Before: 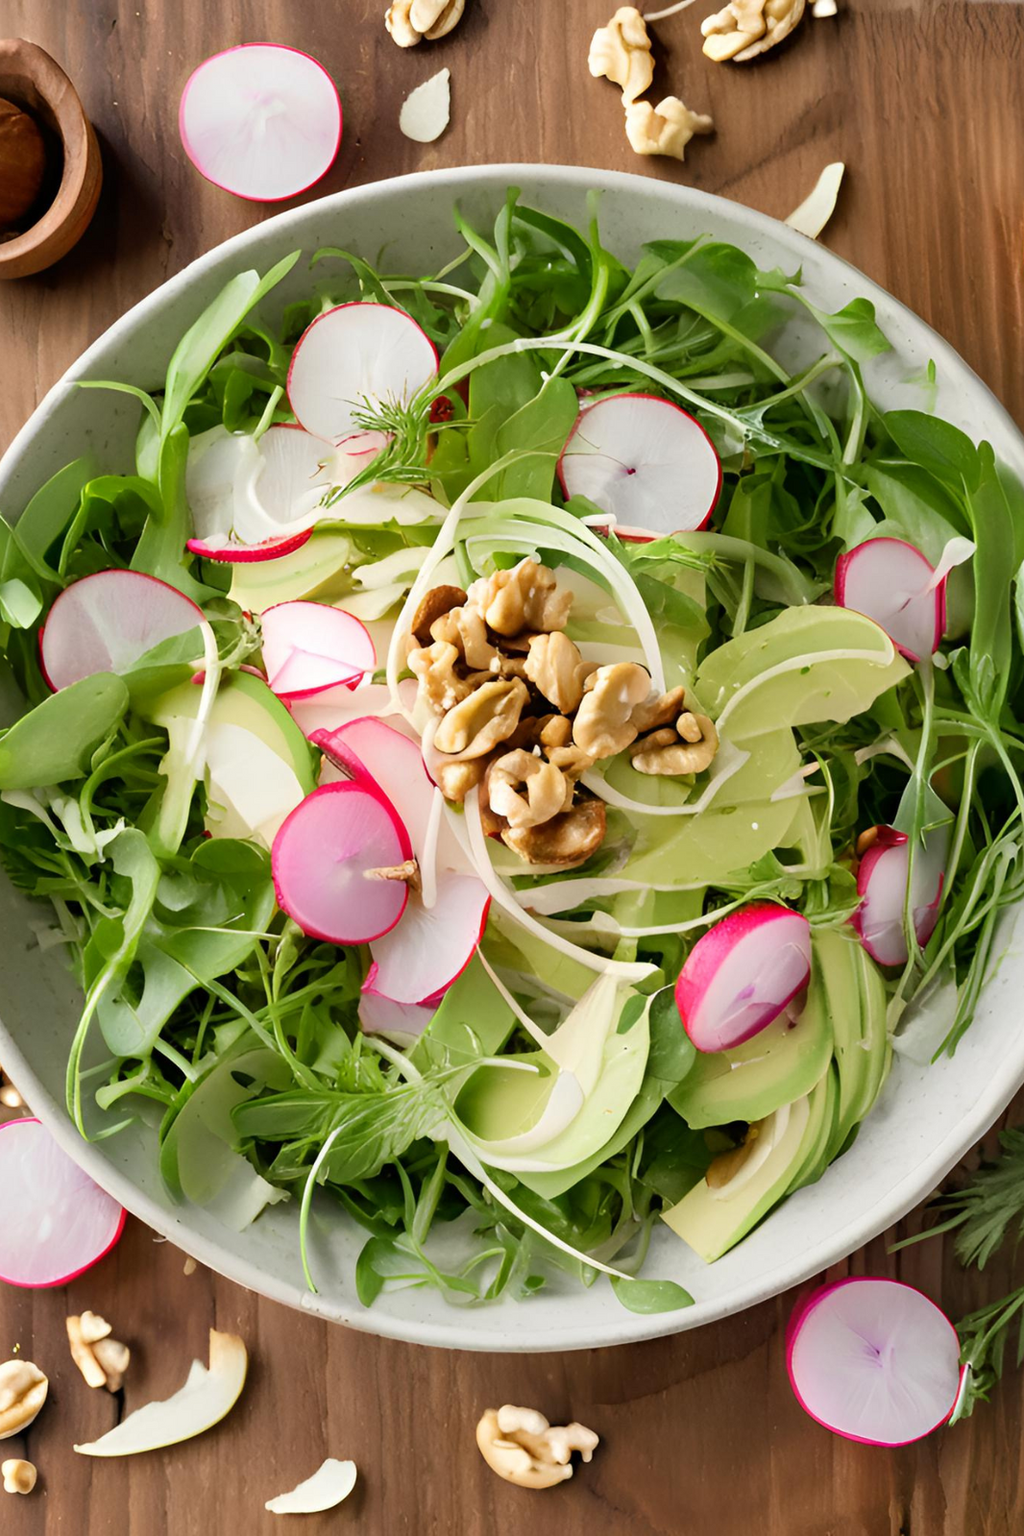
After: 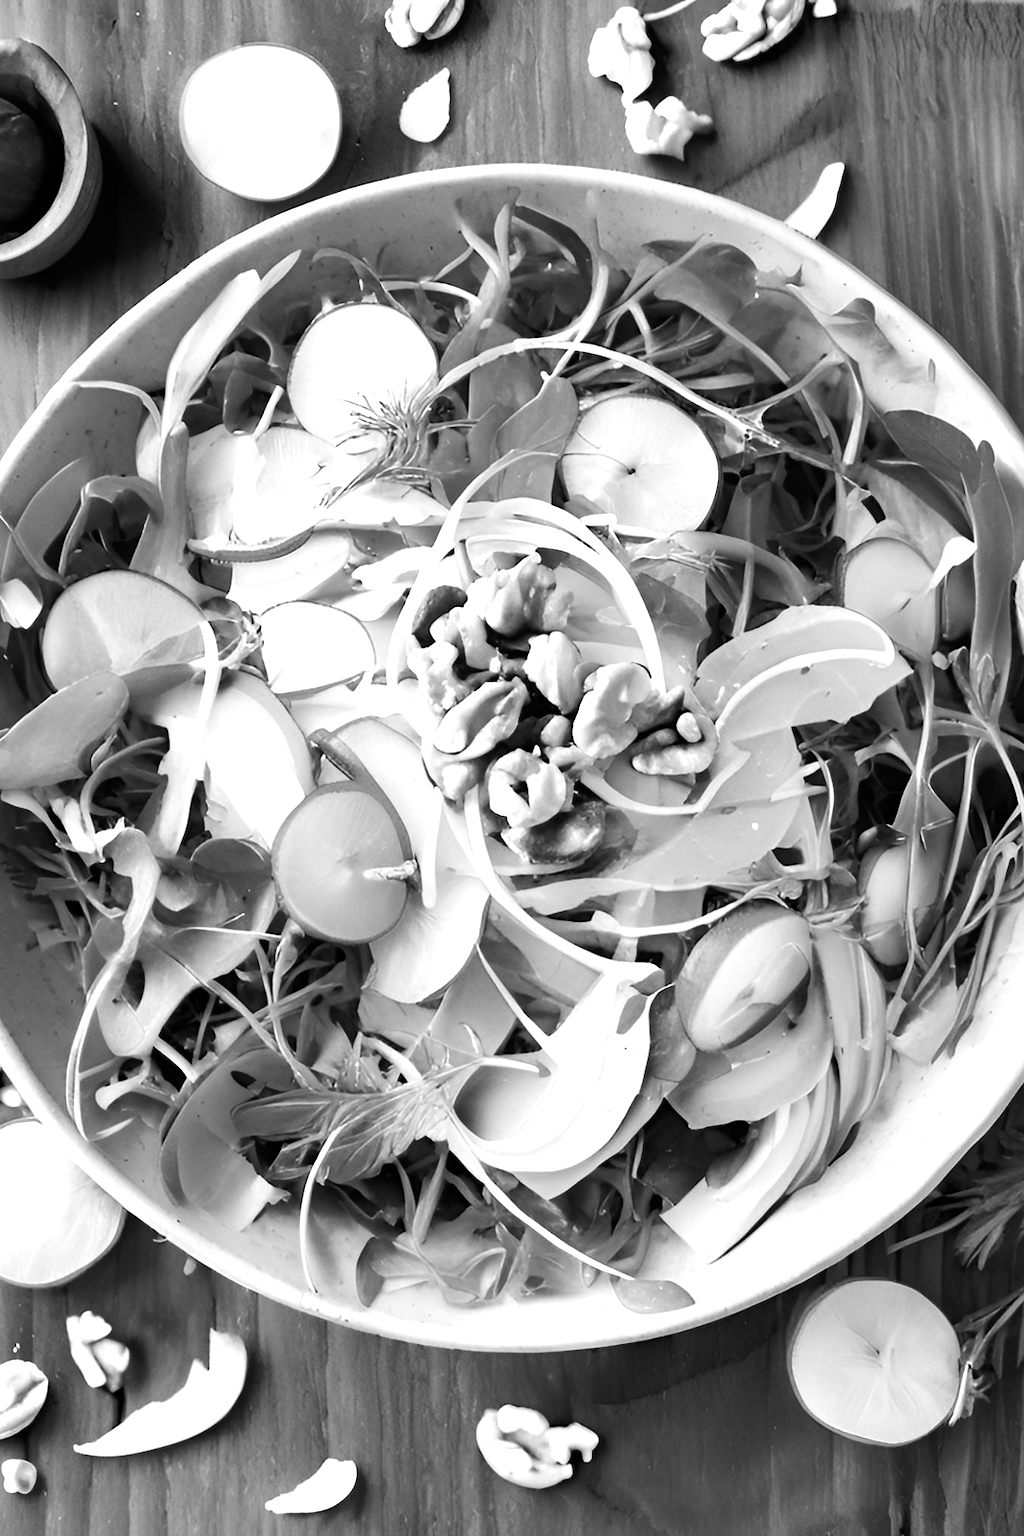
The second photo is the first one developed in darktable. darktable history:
tone equalizer: -8 EV -0.75 EV, -7 EV -0.7 EV, -6 EV -0.6 EV, -5 EV -0.4 EV, -3 EV 0.4 EV, -2 EV 0.6 EV, -1 EV 0.7 EV, +0 EV 0.75 EV, edges refinement/feathering 500, mask exposure compensation -1.57 EV, preserve details no
monochrome: on, module defaults
rotate and perspective: automatic cropping original format, crop left 0, crop top 0
